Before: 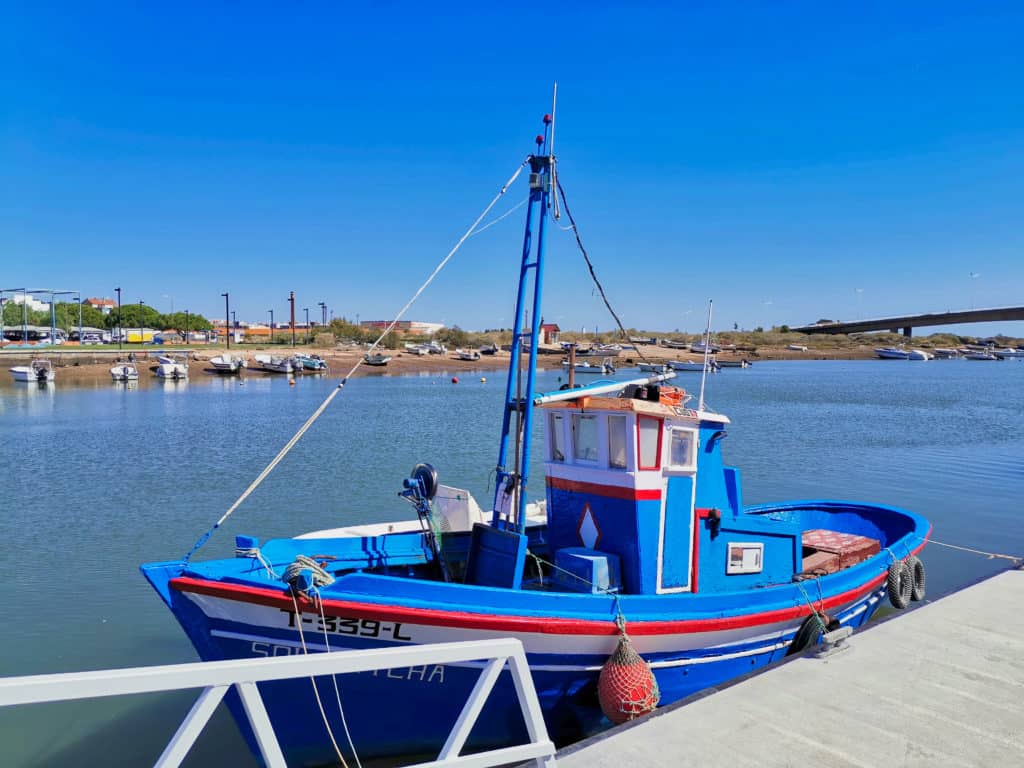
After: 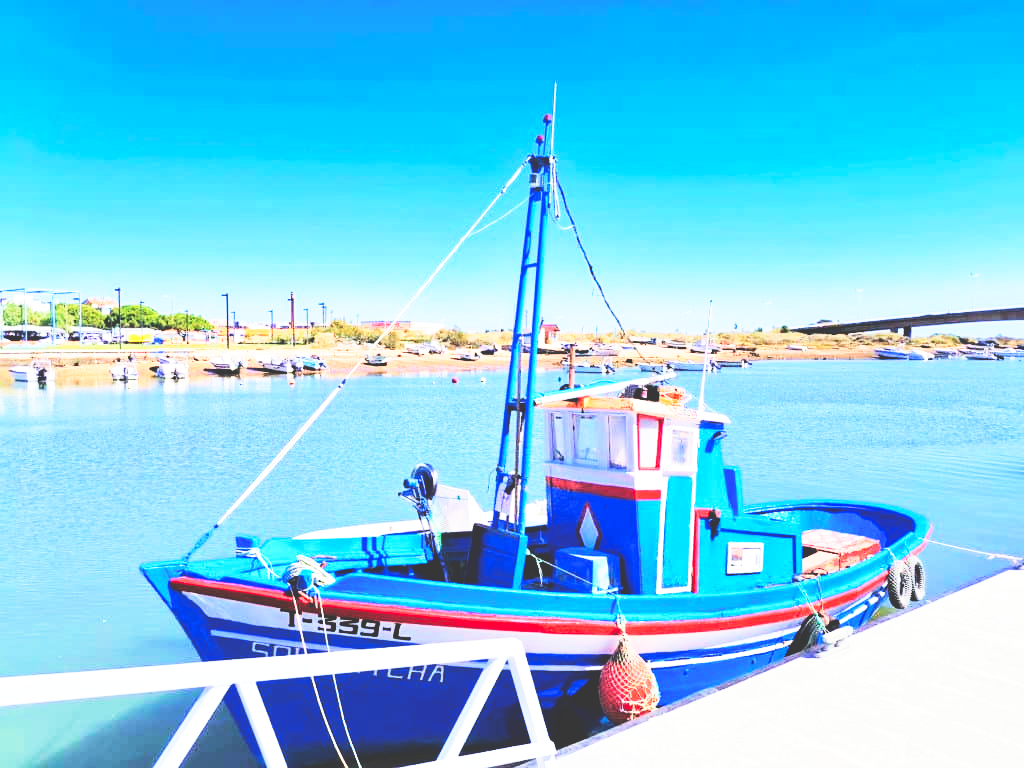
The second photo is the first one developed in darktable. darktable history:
base curve: curves: ch0 [(0, 0.036) (0.007, 0.037) (0.604, 0.887) (1, 1)], preserve colors none
shadows and highlights: radius 329.95, shadows 54.76, highlights -99.37, compress 94.28%, soften with gaussian
exposure: exposure 0.556 EV, compensate highlight preservation false
tone equalizer: -7 EV 0.161 EV, -6 EV 0.575 EV, -5 EV 1.17 EV, -4 EV 1.35 EV, -3 EV 1.18 EV, -2 EV 0.6 EV, -1 EV 0.147 EV, edges refinement/feathering 500, mask exposure compensation -1.57 EV, preserve details no
velvia: on, module defaults
